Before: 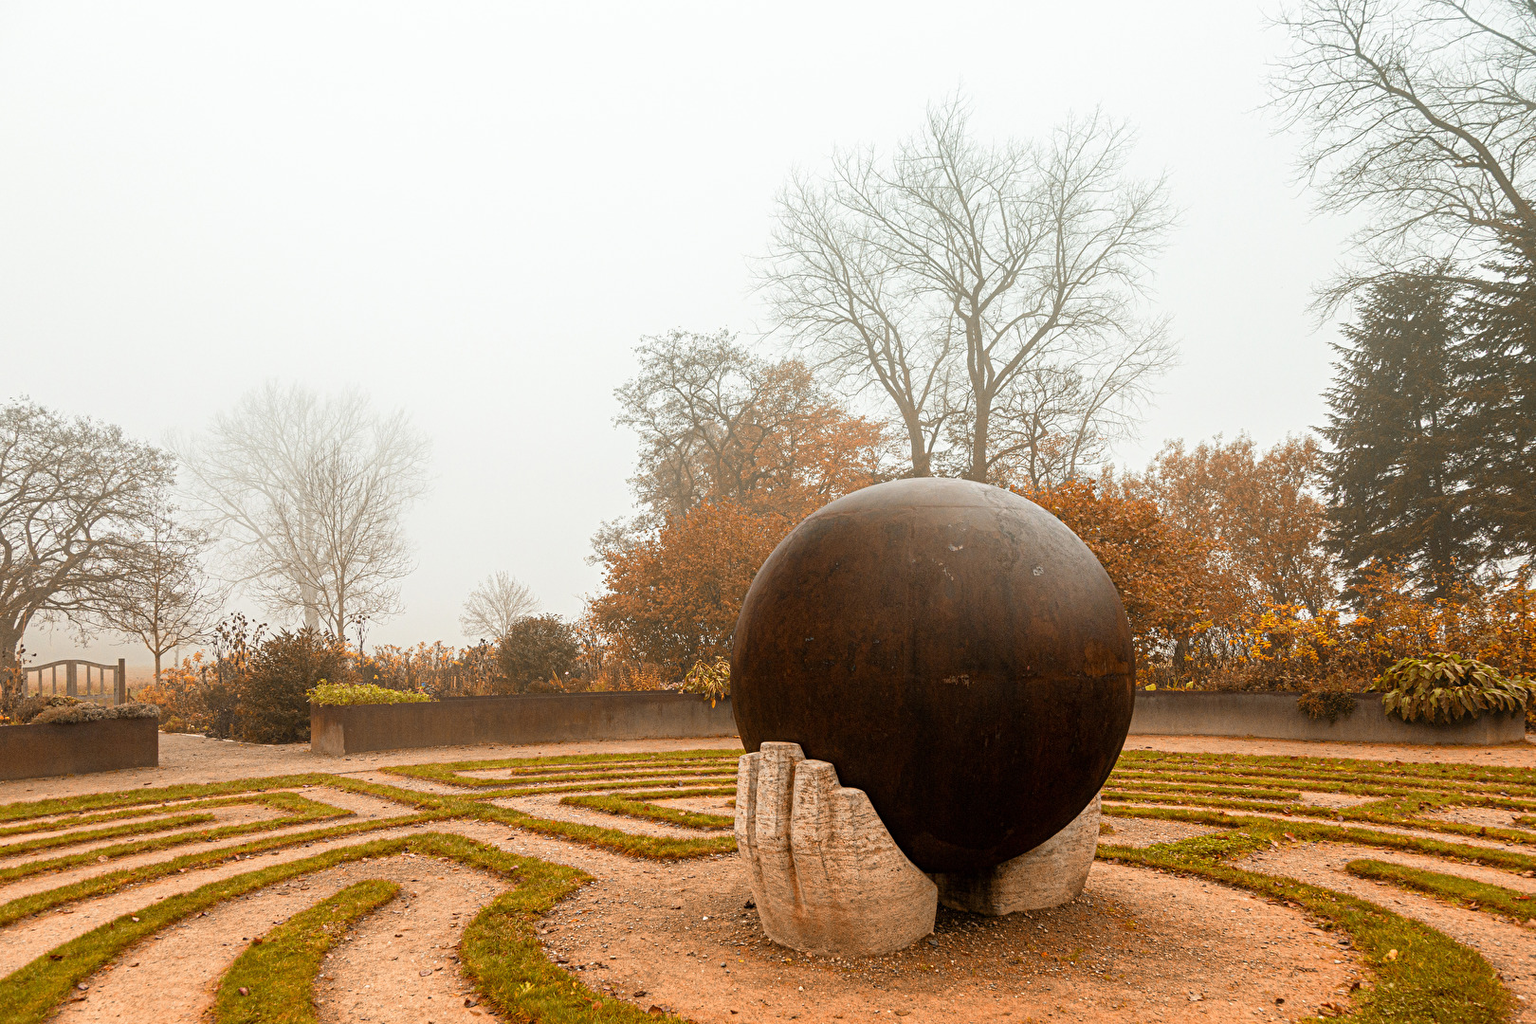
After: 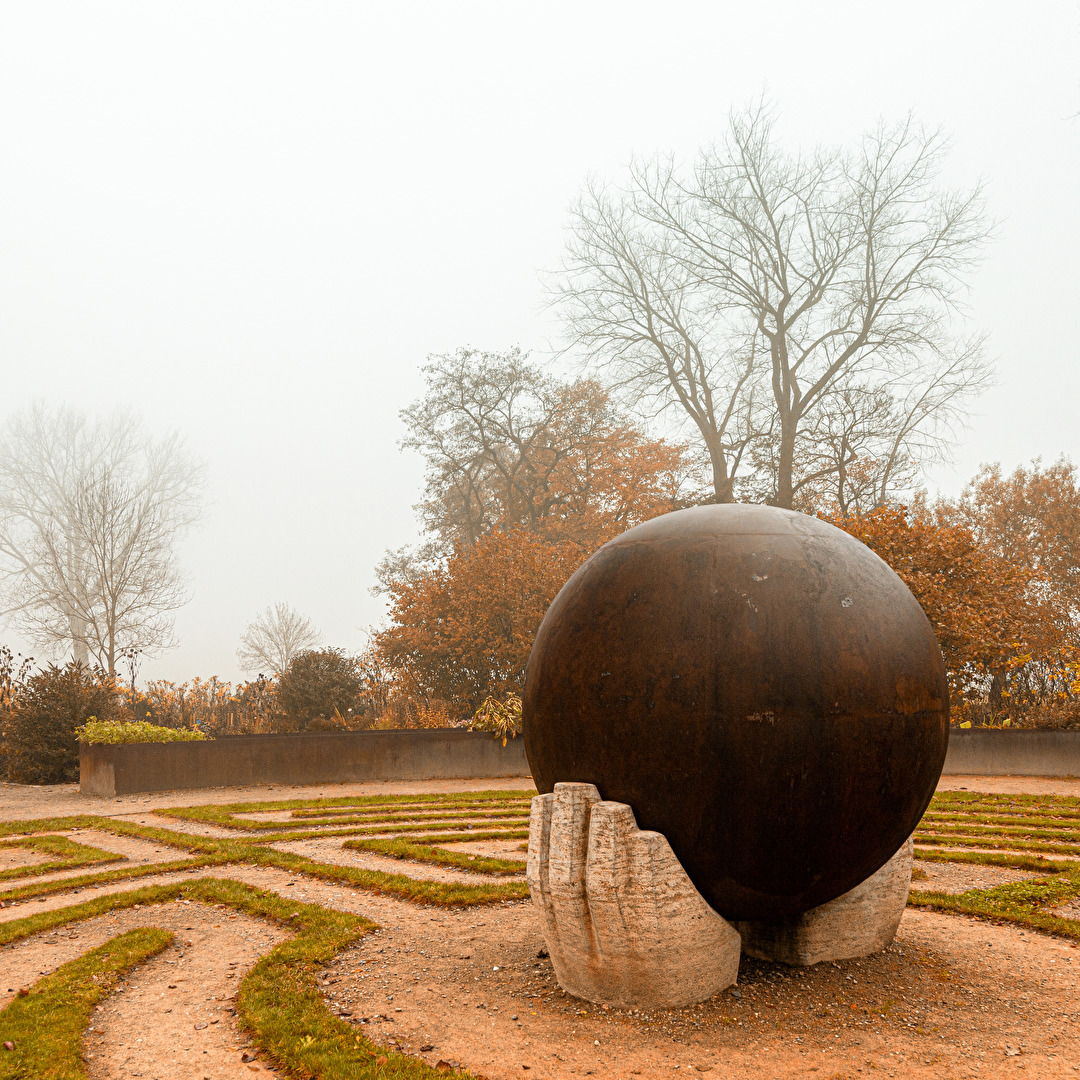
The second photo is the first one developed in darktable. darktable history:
crop and rotate: left 15.363%, right 17.967%
